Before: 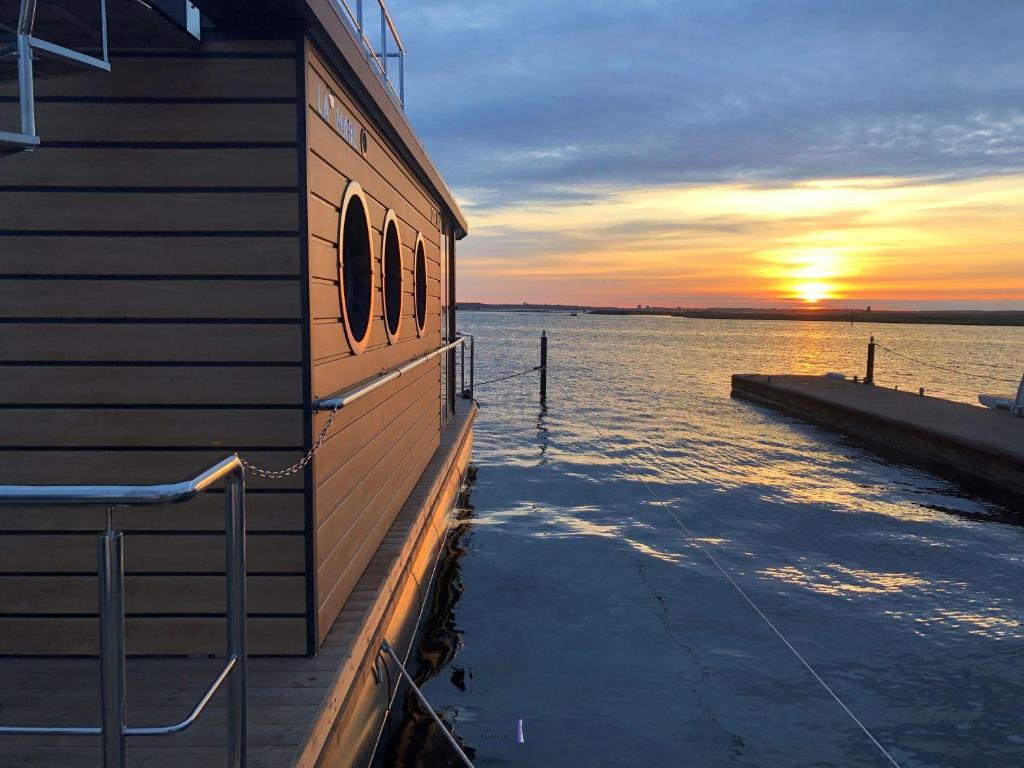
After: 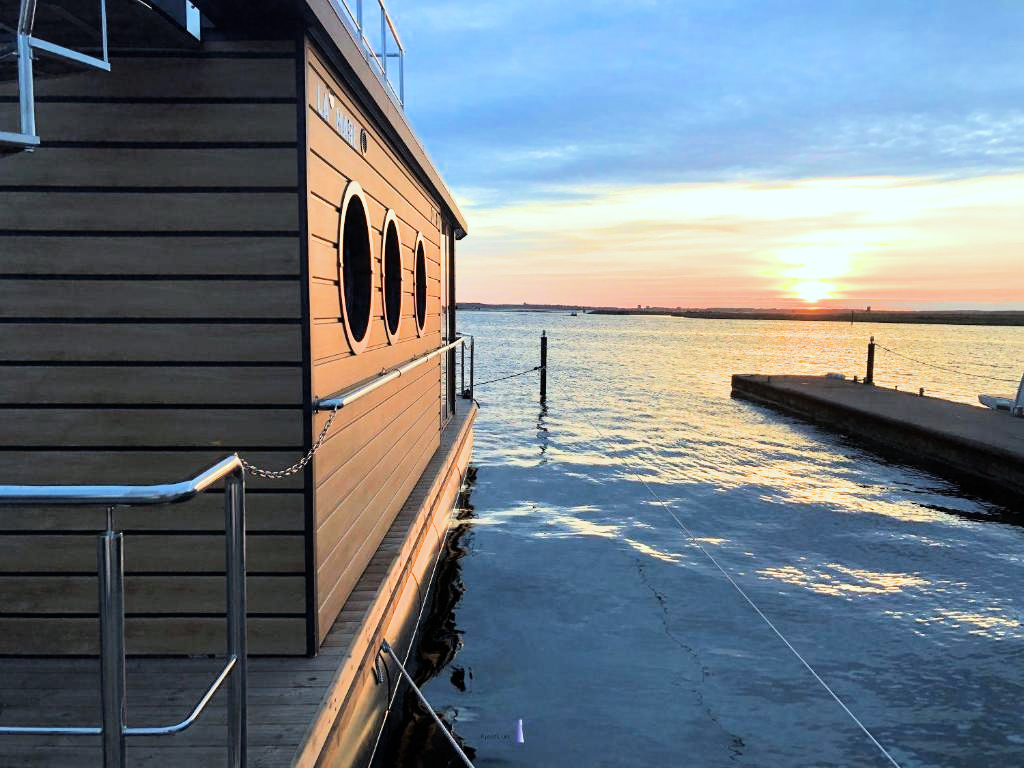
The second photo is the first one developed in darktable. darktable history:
color correction: highlights a* -6.69, highlights b* 0.49
white balance: emerald 1
filmic rgb: hardness 4.17, contrast 1.364, color science v6 (2022)
exposure: black level correction -0.002, exposure 1.115 EV, compensate highlight preservation false
